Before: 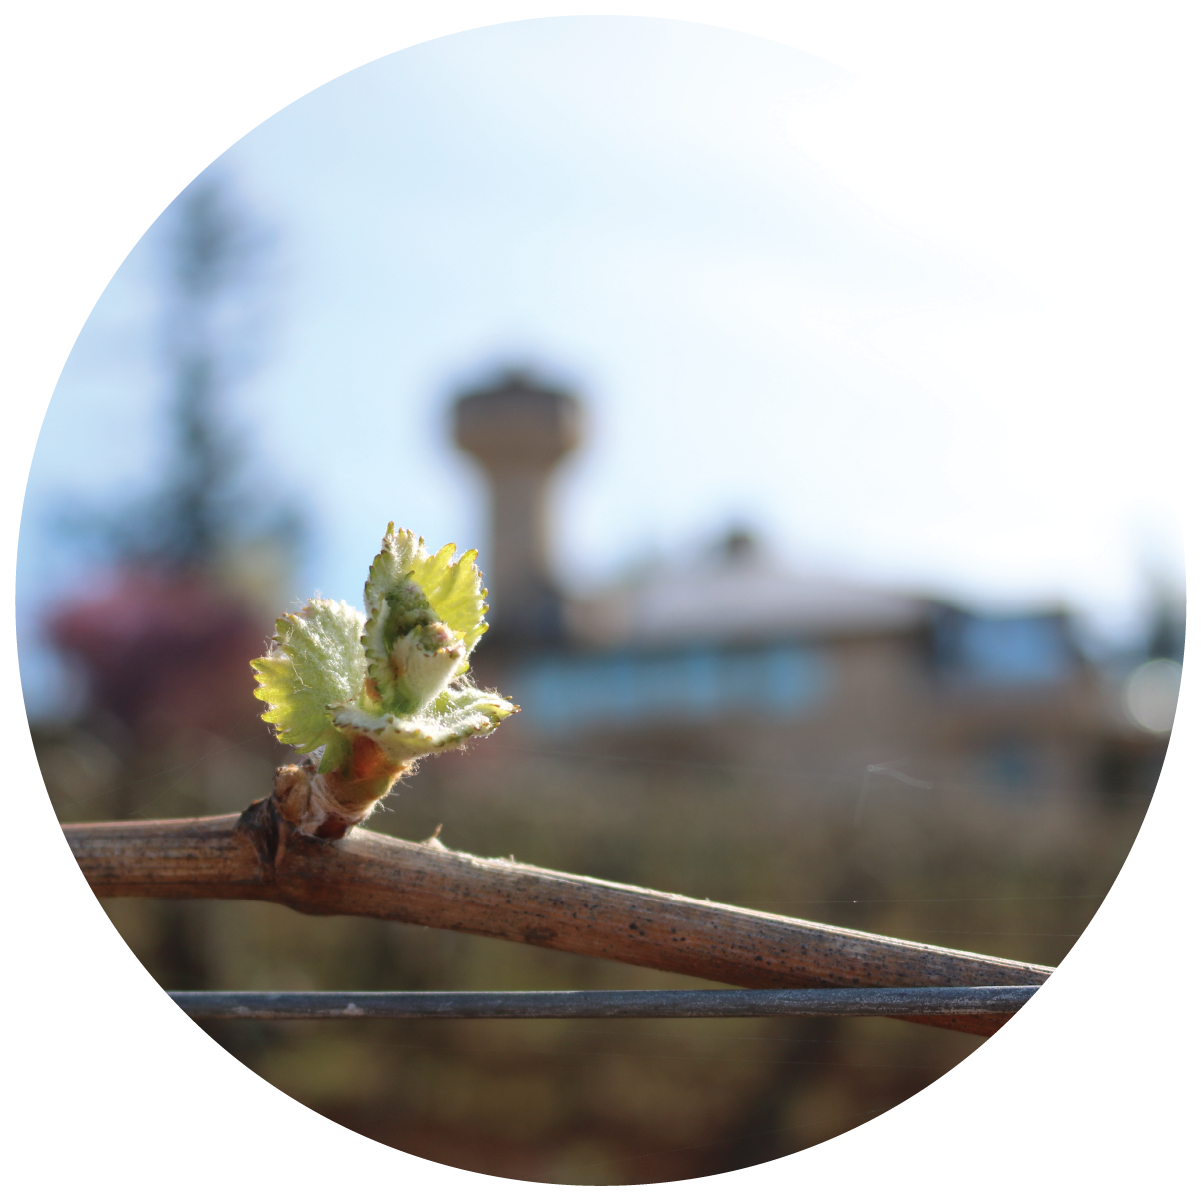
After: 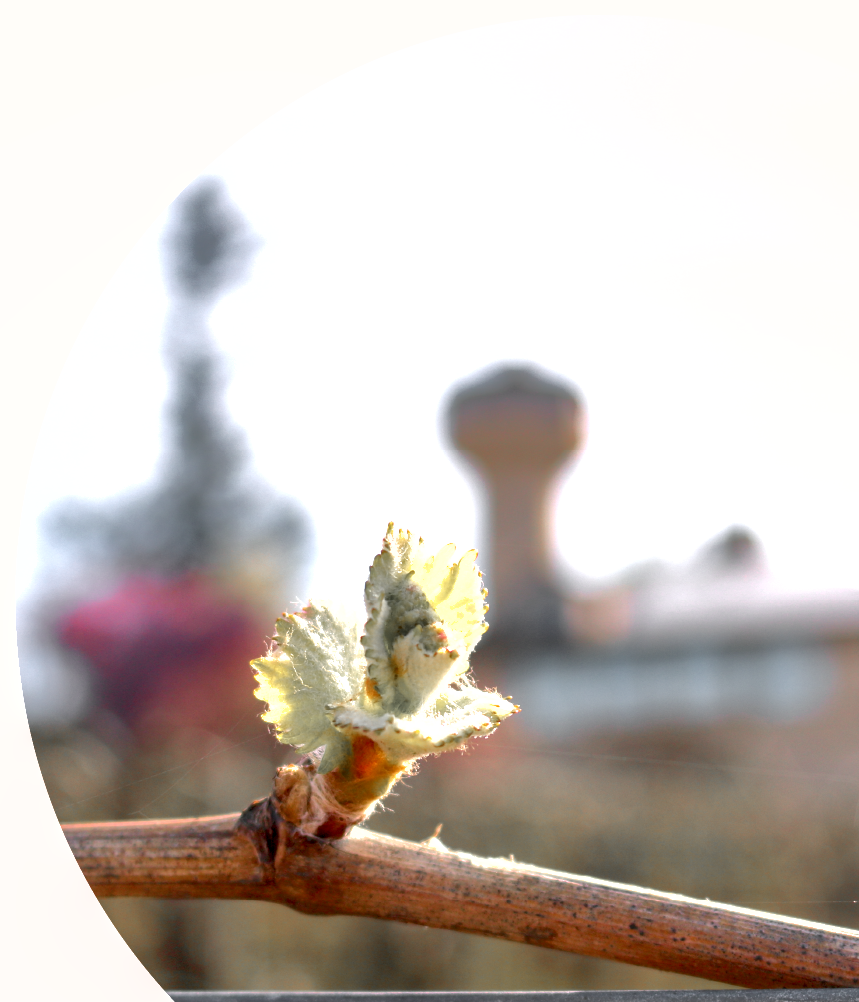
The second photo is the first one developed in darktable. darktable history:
local contrast: on, module defaults
crop: right 28.47%, bottom 16.556%
exposure: exposure 1 EV, compensate highlight preservation false
shadows and highlights: on, module defaults
color balance rgb: highlights gain › chroma 2.08%, highlights gain › hue 45.73°, global offset › luminance -1.445%, perceptual saturation grading › global saturation 19.498%
color zones: curves: ch1 [(0, 0.638) (0.193, 0.442) (0.286, 0.15) (0.429, 0.14) (0.571, 0.142) (0.714, 0.154) (0.857, 0.175) (1, 0.638)]
